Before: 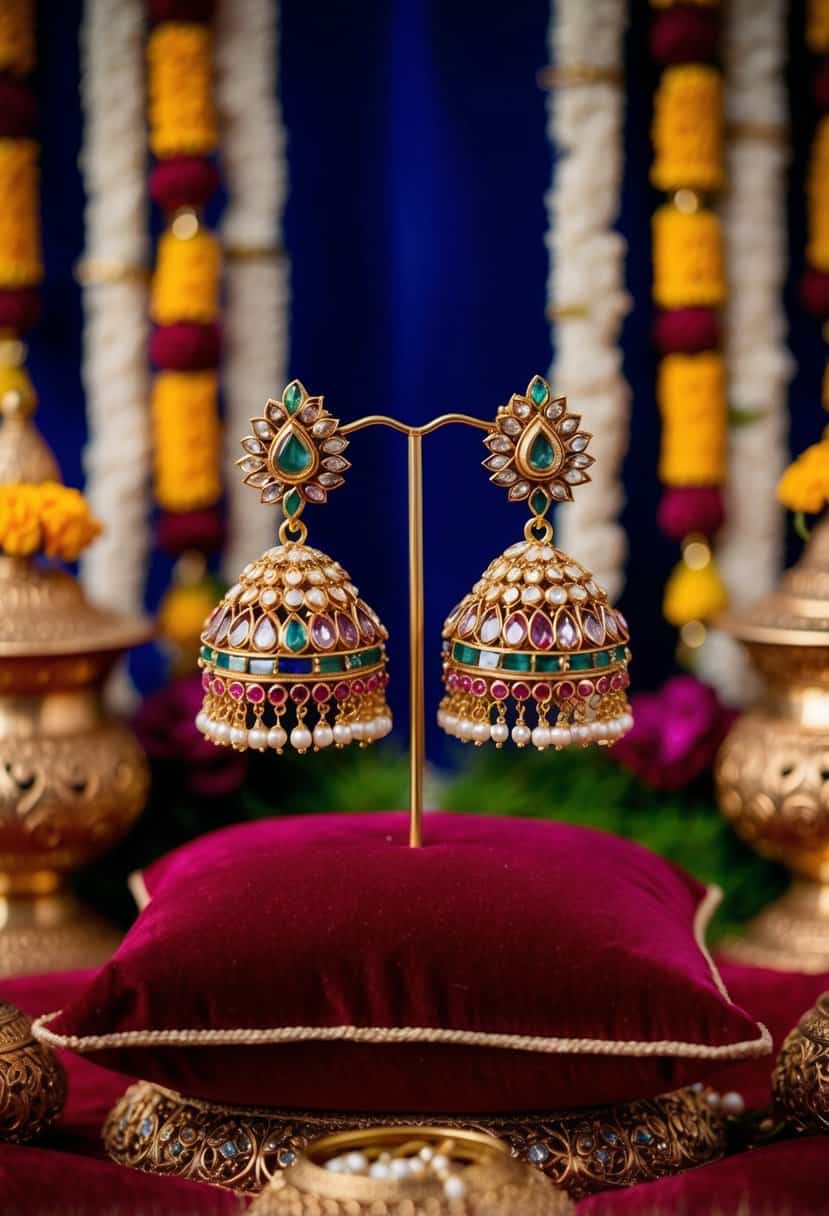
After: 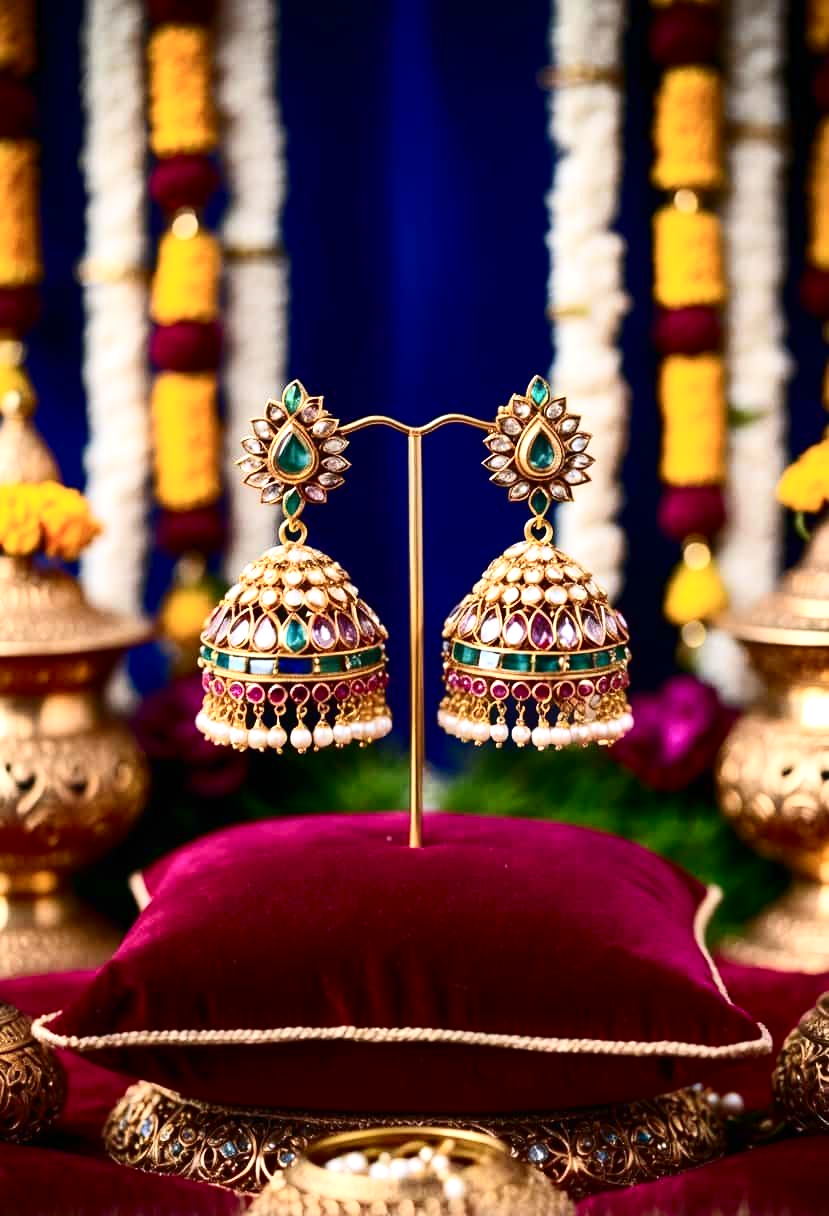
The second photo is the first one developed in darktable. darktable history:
exposure: black level correction 0, exposure 0.7 EV, compensate exposure bias true, compensate highlight preservation false
contrast brightness saturation: contrast 0.28
white balance: red 0.98, blue 1.034
